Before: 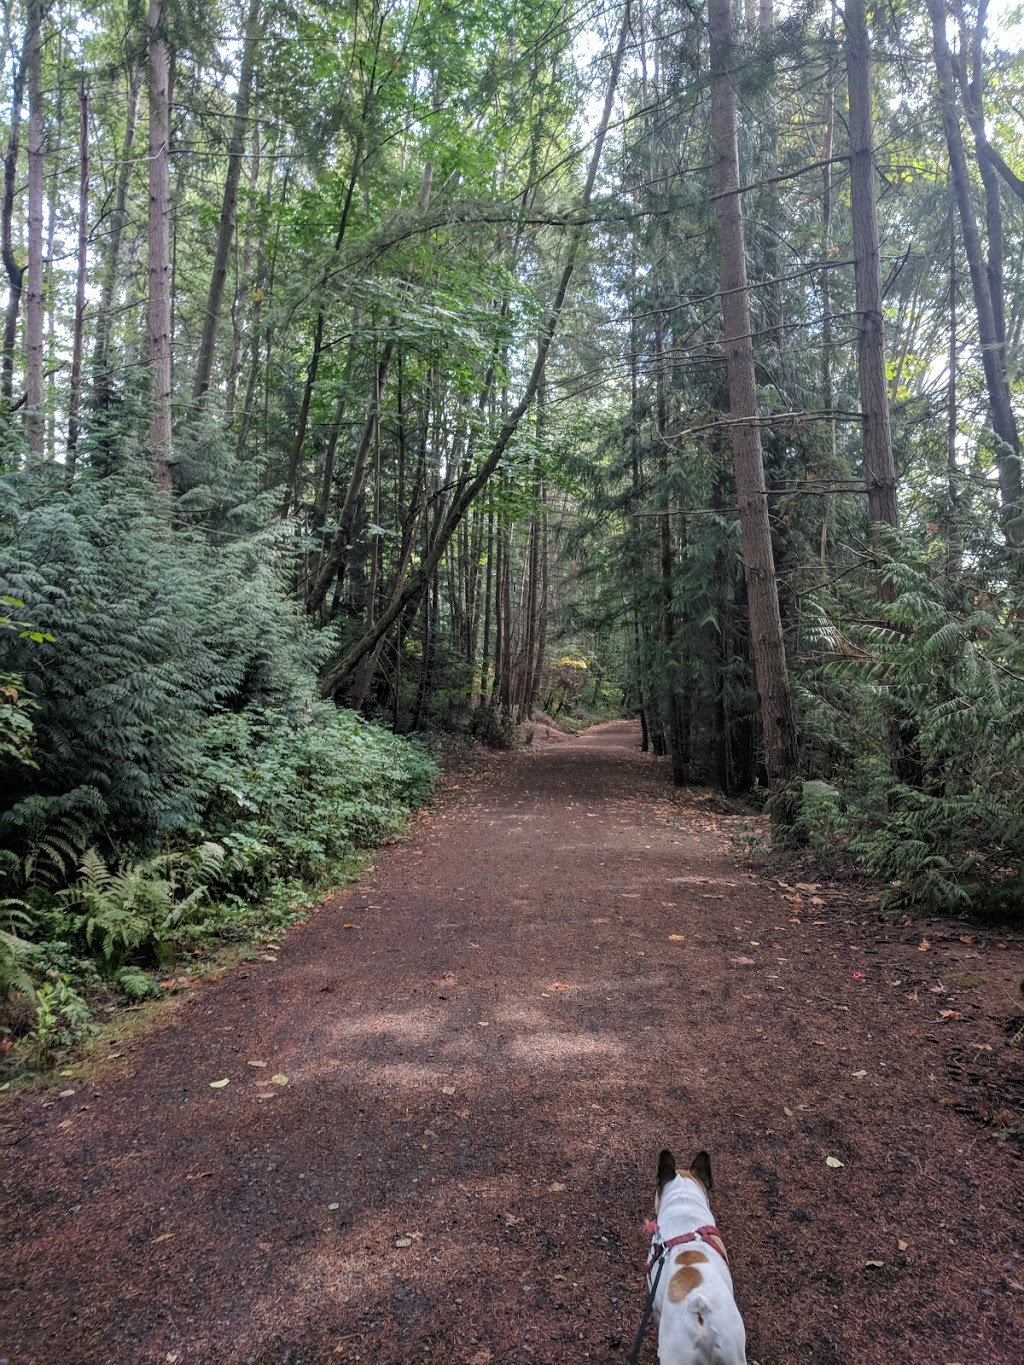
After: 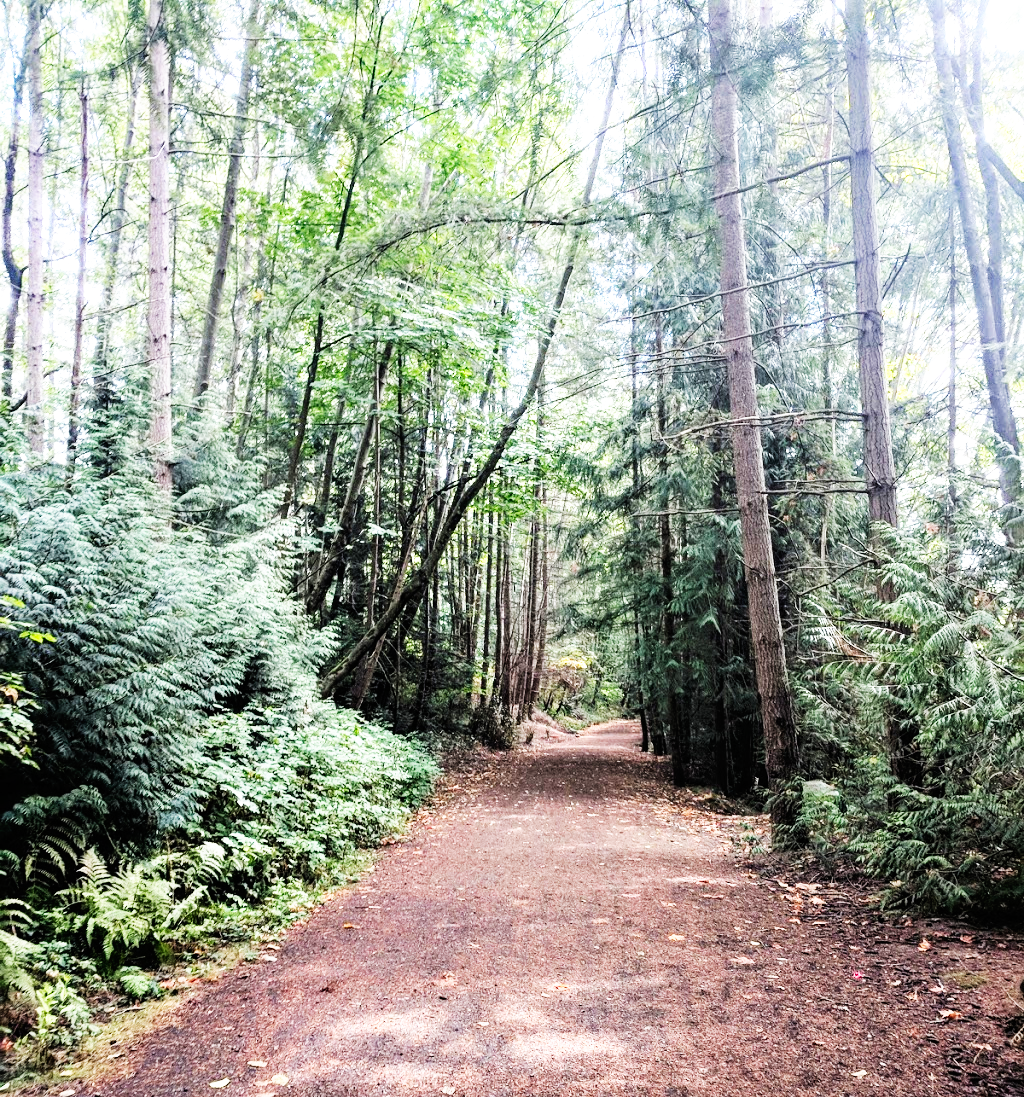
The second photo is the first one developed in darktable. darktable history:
tone equalizer: -8 EV -0.747 EV, -7 EV -0.704 EV, -6 EV -0.633 EV, -5 EV -0.394 EV, -3 EV 0.404 EV, -2 EV 0.6 EV, -1 EV 0.681 EV, +0 EV 0.756 EV
crop: bottom 19.588%
base curve: curves: ch0 [(0, 0) (0.007, 0.004) (0.027, 0.03) (0.046, 0.07) (0.207, 0.54) (0.442, 0.872) (0.673, 0.972) (1, 1)], preserve colors none
exposure: compensate highlight preservation false
